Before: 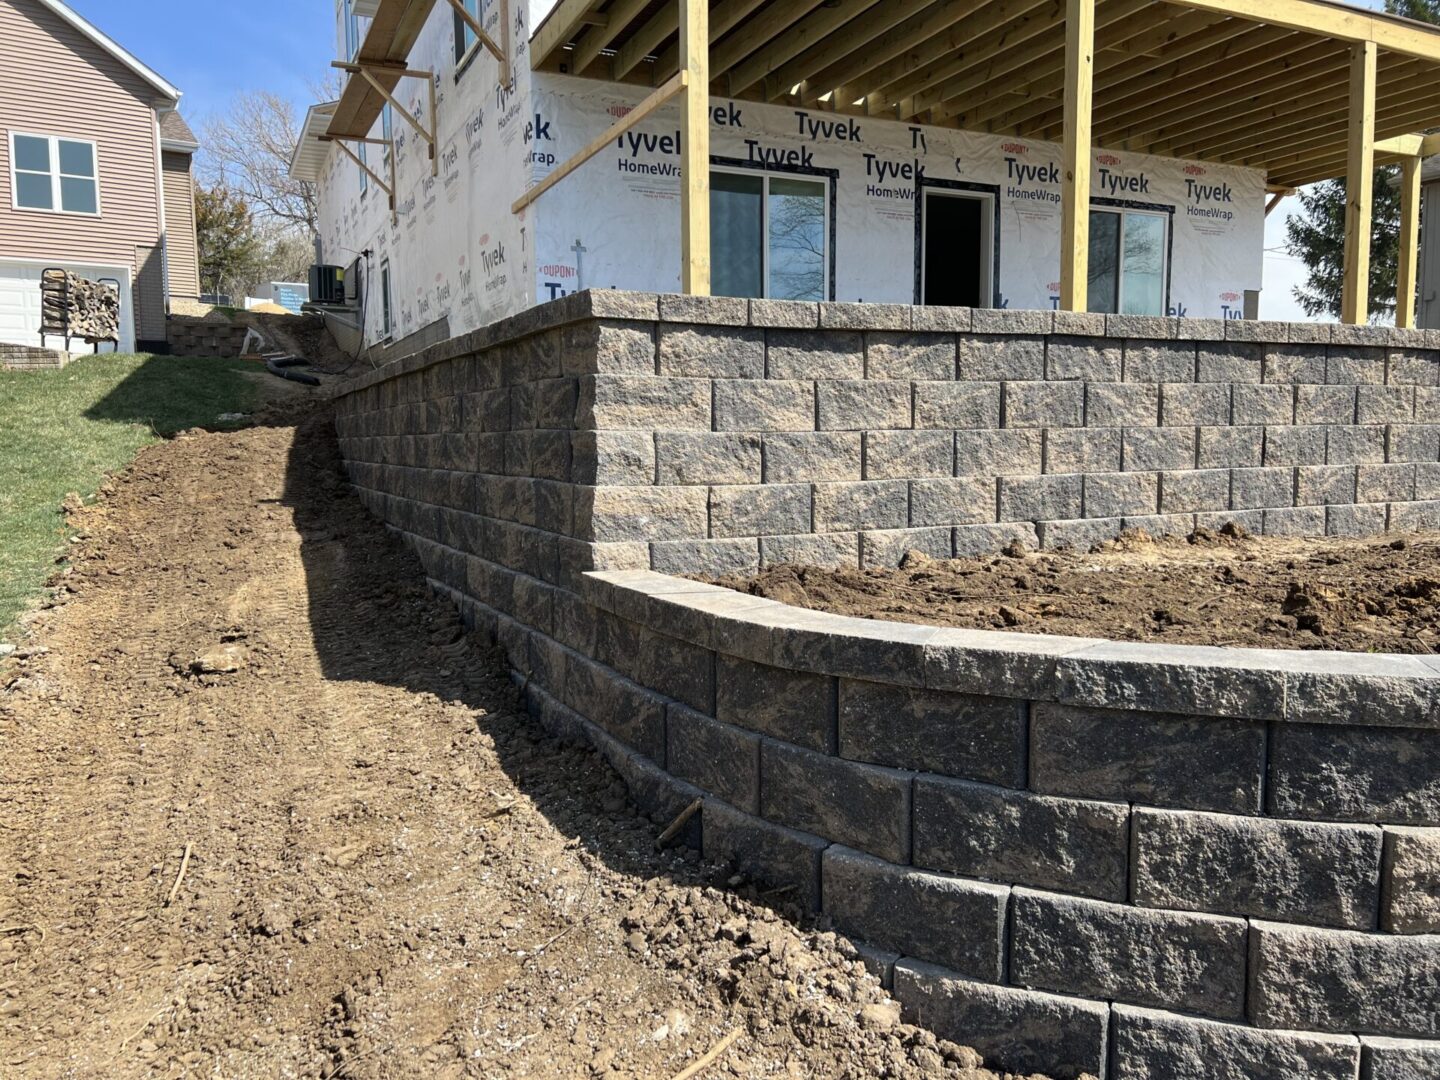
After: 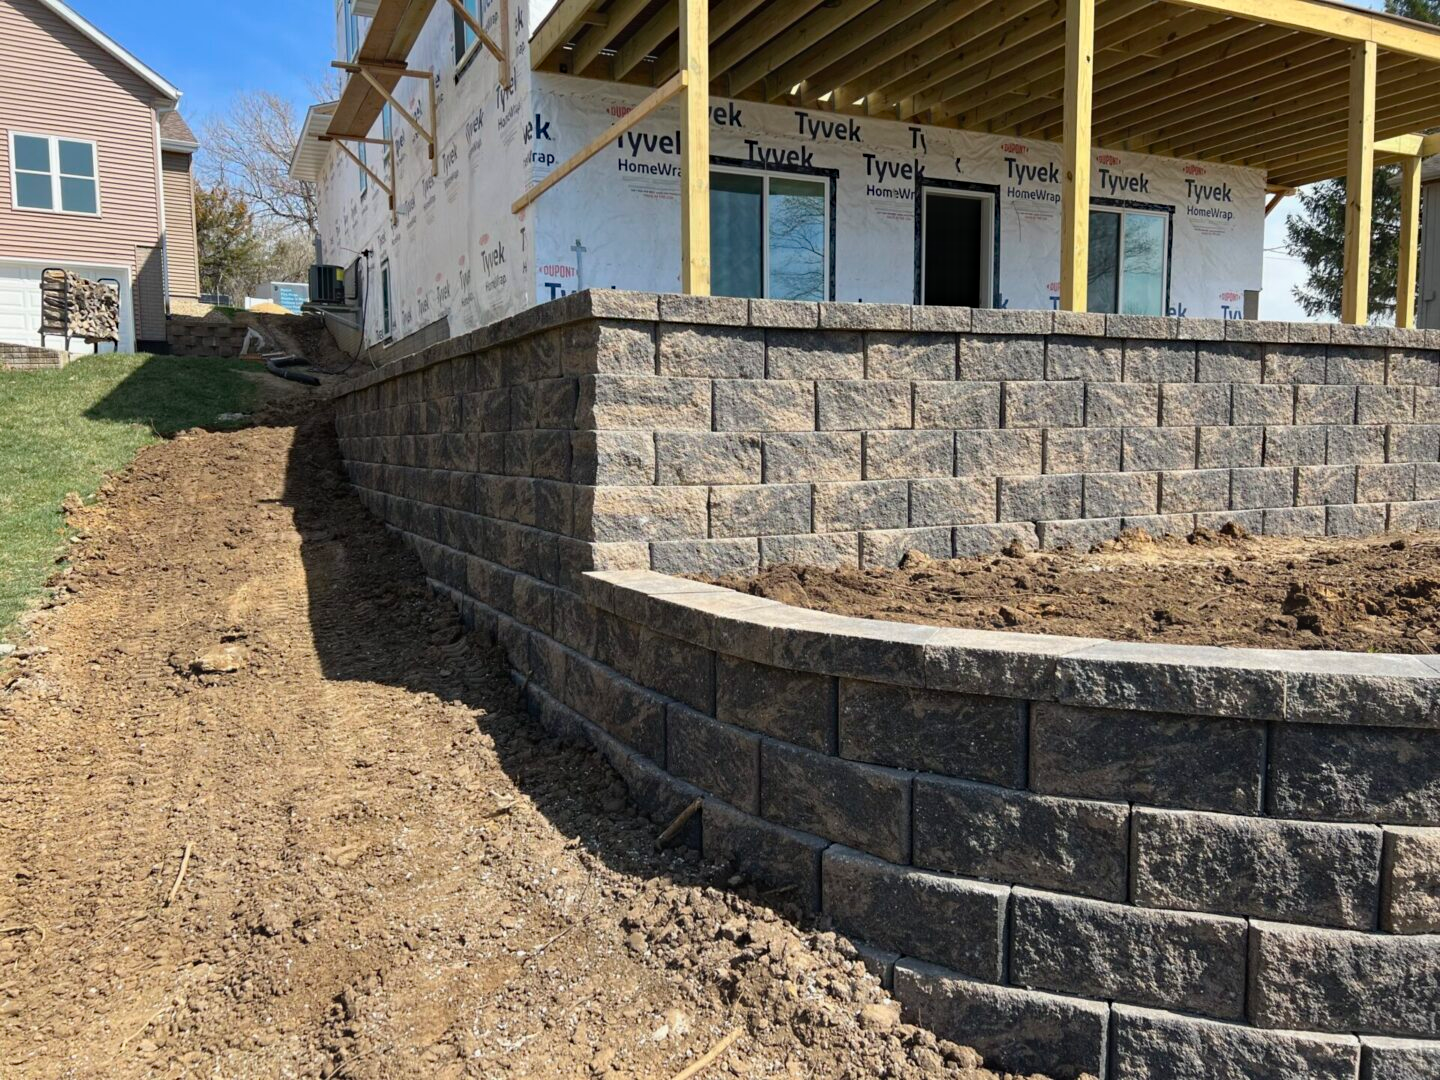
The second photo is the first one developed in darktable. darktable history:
haze removal: compatibility mode true, adaptive false
contrast equalizer: octaves 7, y [[0.6 ×6], [0.55 ×6], [0 ×6], [0 ×6], [0 ×6]], mix -0.2
